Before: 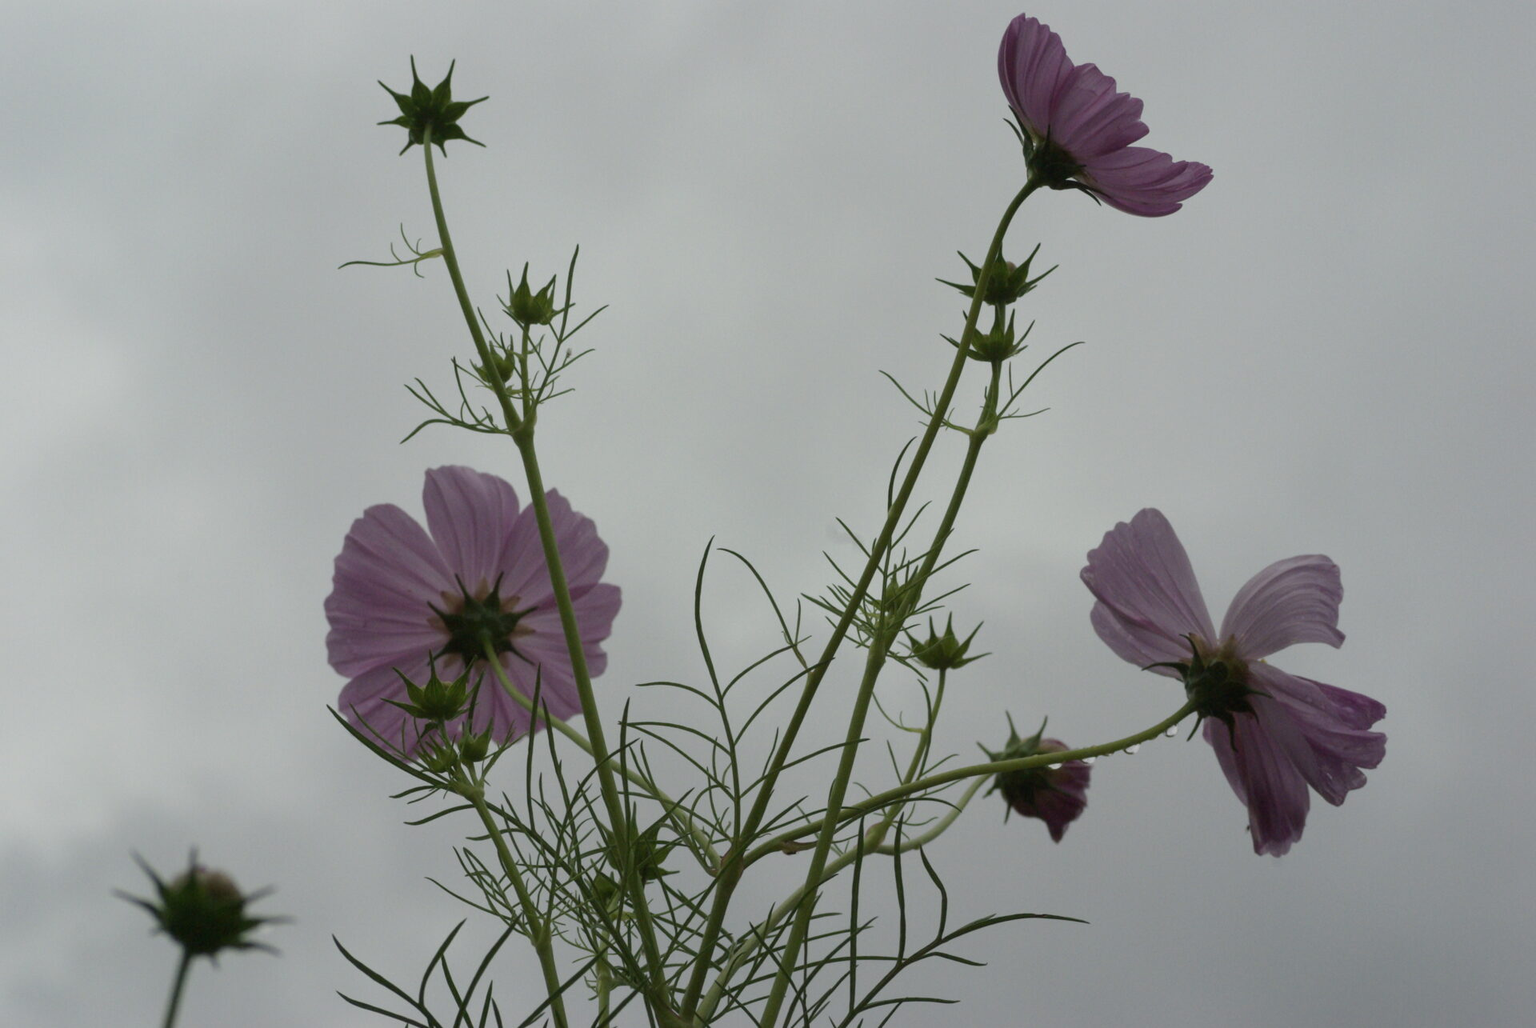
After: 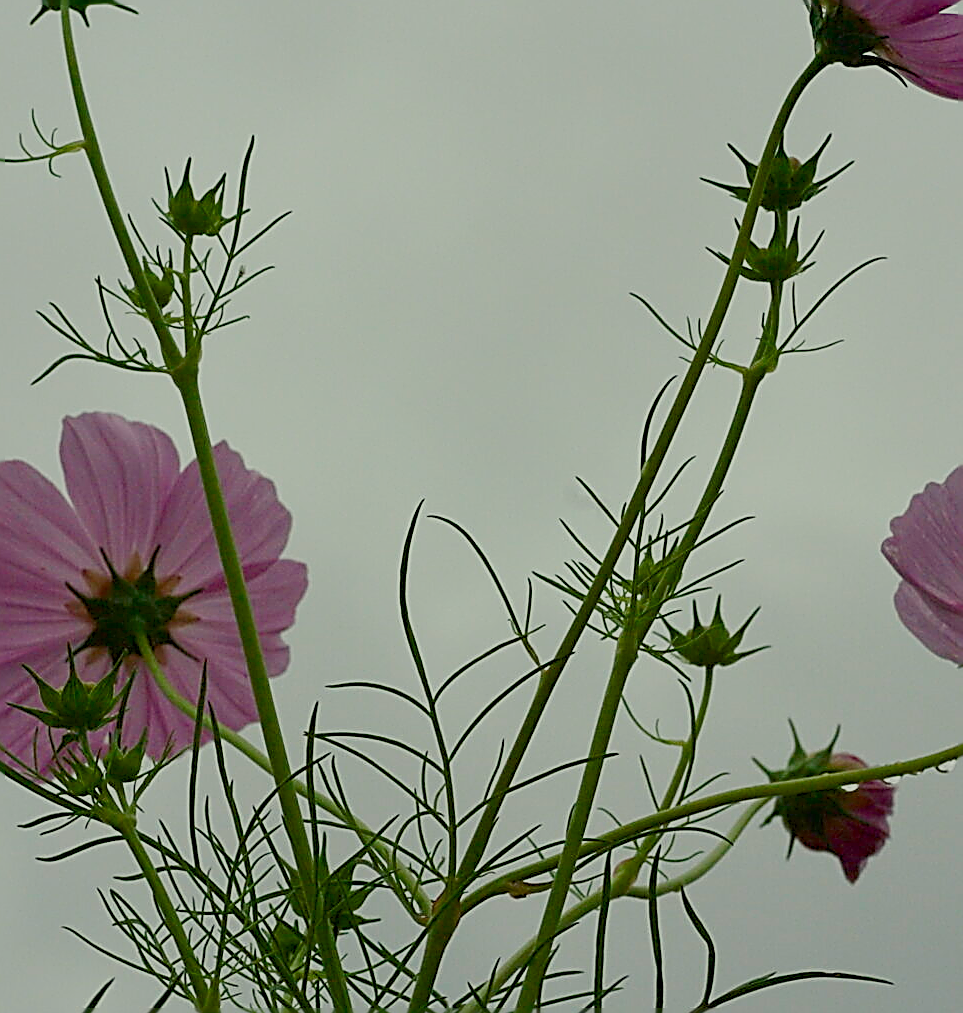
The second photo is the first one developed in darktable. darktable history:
crop and rotate: angle 0.022°, left 24.423%, top 13.246%, right 25.385%, bottom 7.85%
color balance rgb: linear chroma grading › global chroma 14.522%, perceptual saturation grading › global saturation 0.195%, perceptual saturation grading › highlights -19.851%, perceptual saturation grading › shadows 19.302%, global vibrance -7.814%, contrast -12.581%, saturation formula JzAzBz (2021)
color correction: highlights a* -4.26, highlights b* 7.26
shadows and highlights: radius 121.46, shadows 21.83, white point adjustment -9.62, highlights -14.28, soften with gaussian
base curve: curves: ch0 [(0, 0) (0.088, 0.125) (0.176, 0.251) (0.354, 0.501) (0.613, 0.749) (1, 0.877)], preserve colors none
sharpen: amount 1.985
